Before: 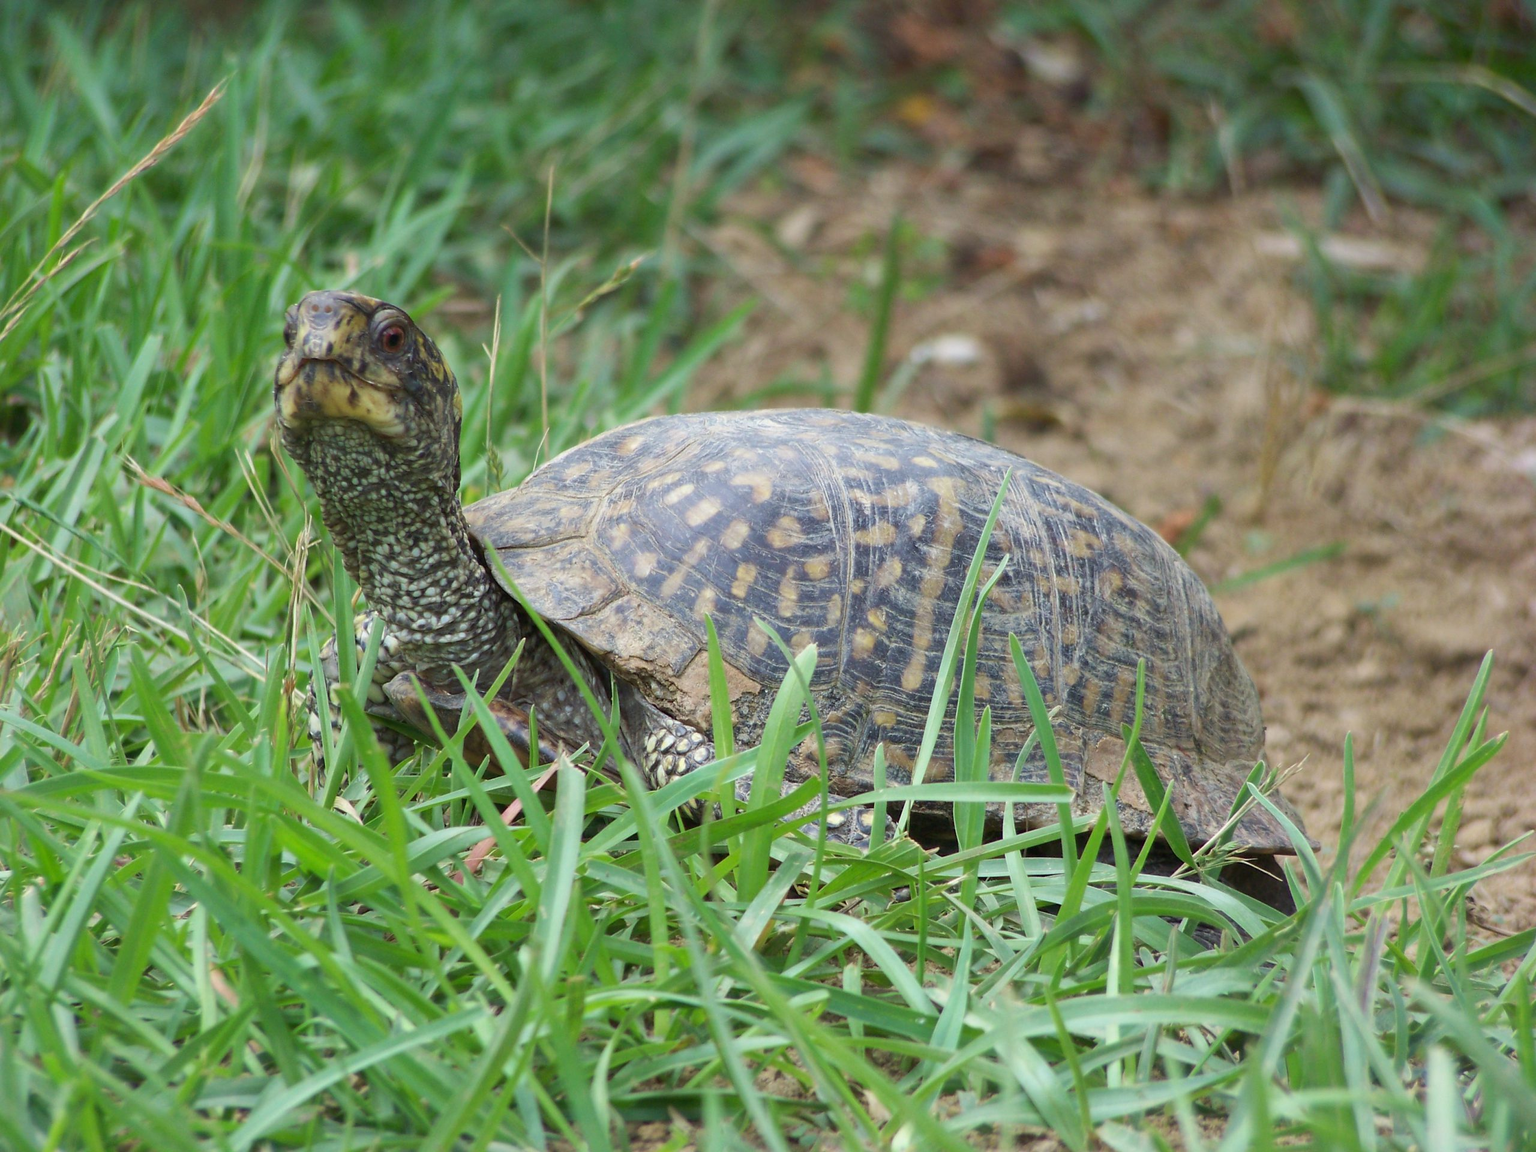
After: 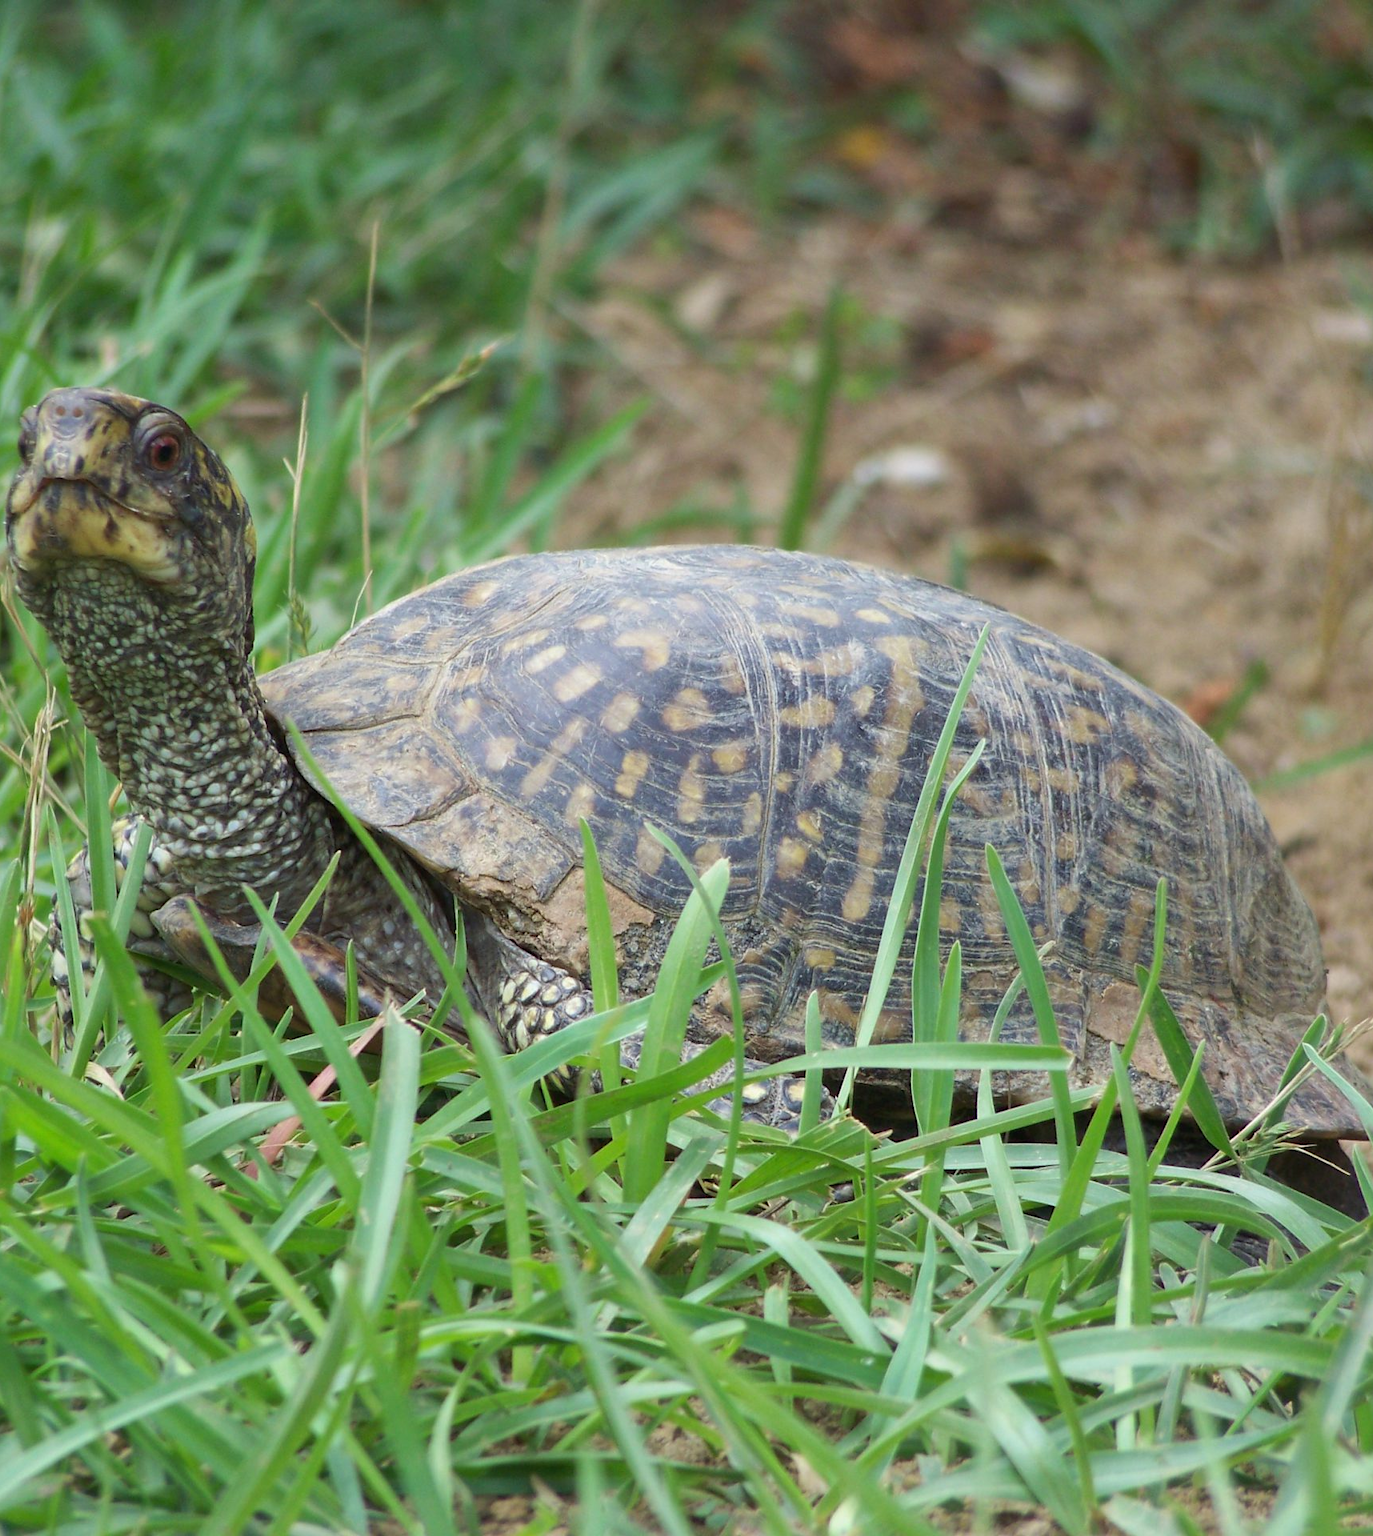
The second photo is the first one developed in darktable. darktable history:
crop and rotate: left 17.59%, right 15.338%
